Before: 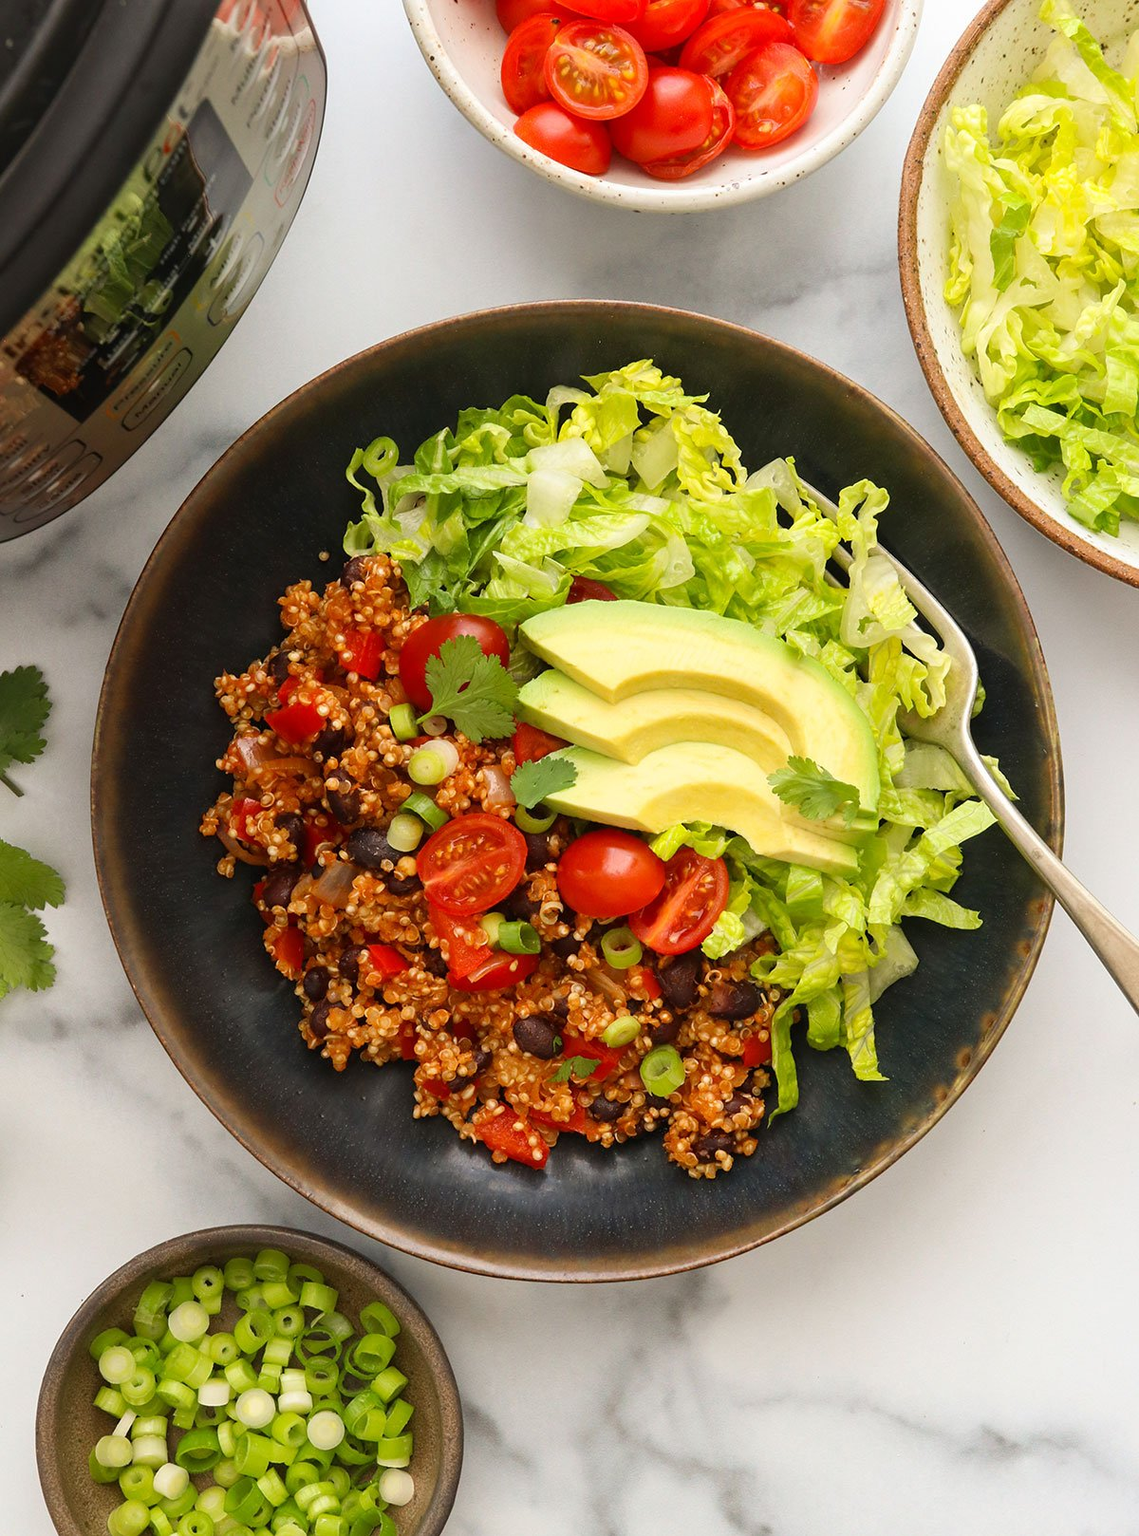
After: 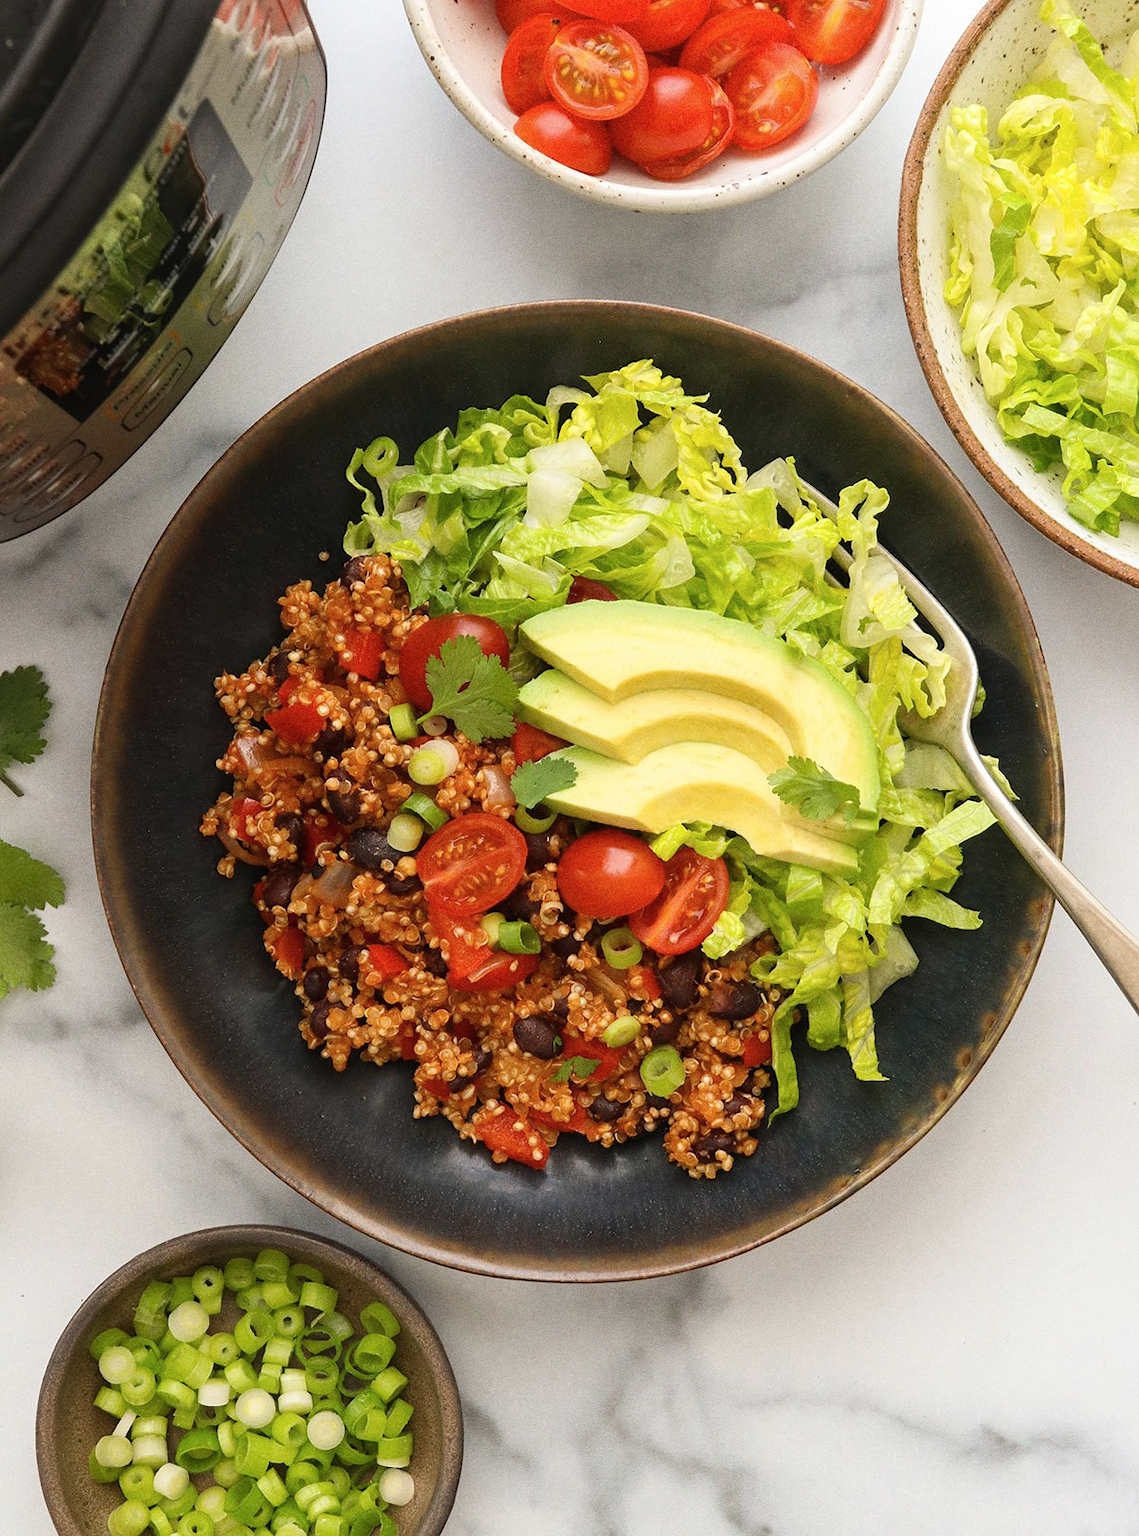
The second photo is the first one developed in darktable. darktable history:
grain: coarseness 0.09 ISO
color zones: curves: ch1 [(0, 0.469) (0.001, 0.469) (0.12, 0.446) (0.248, 0.469) (0.5, 0.5) (0.748, 0.5) (0.999, 0.469) (1, 0.469)]
